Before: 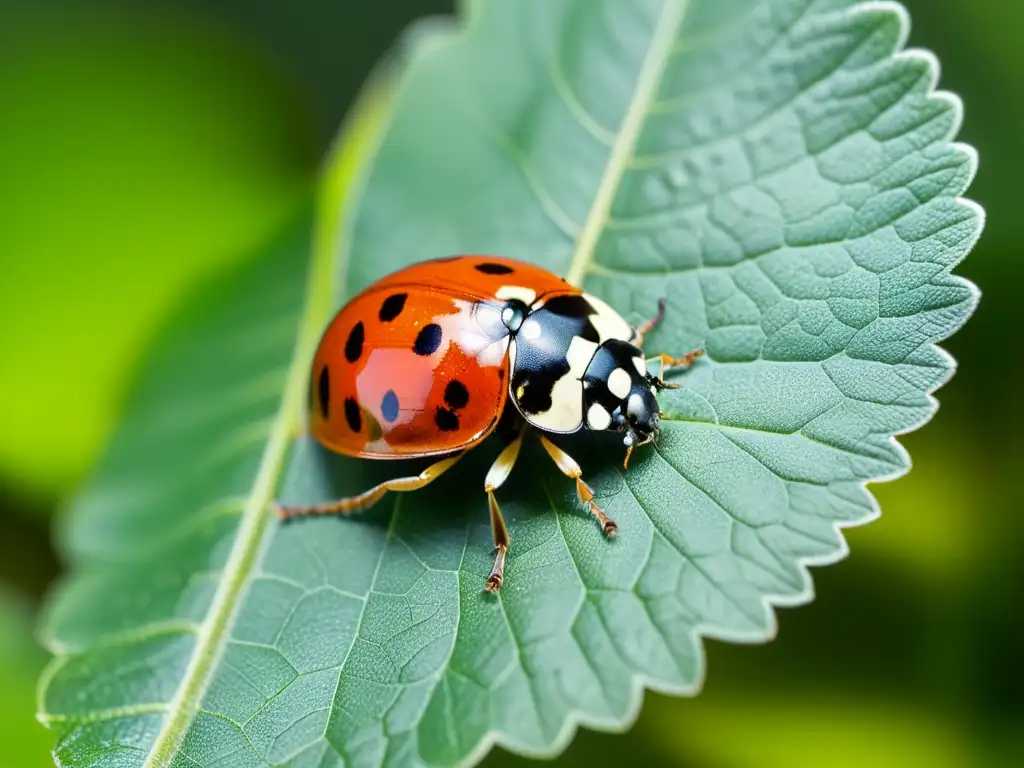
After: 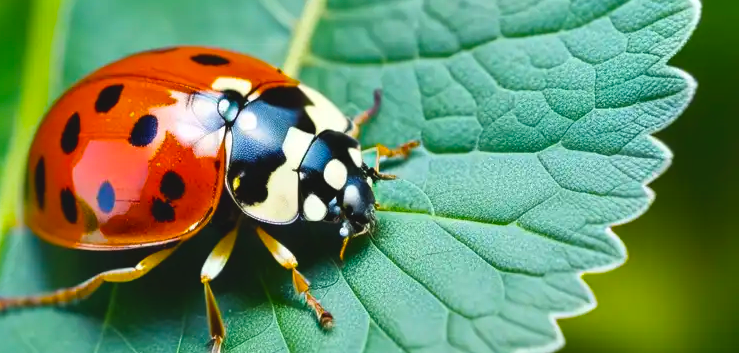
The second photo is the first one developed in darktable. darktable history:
color balance rgb: global offset › luminance 0.752%, linear chroma grading › mid-tones 7.983%, perceptual saturation grading › global saturation 24.971%, global vibrance 32.64%
crop and rotate: left 27.797%, top 27.251%, bottom 26.757%
shadows and highlights: radius 116.98, shadows 42.27, highlights -61.83, shadows color adjustment 97.68%, soften with gaussian
